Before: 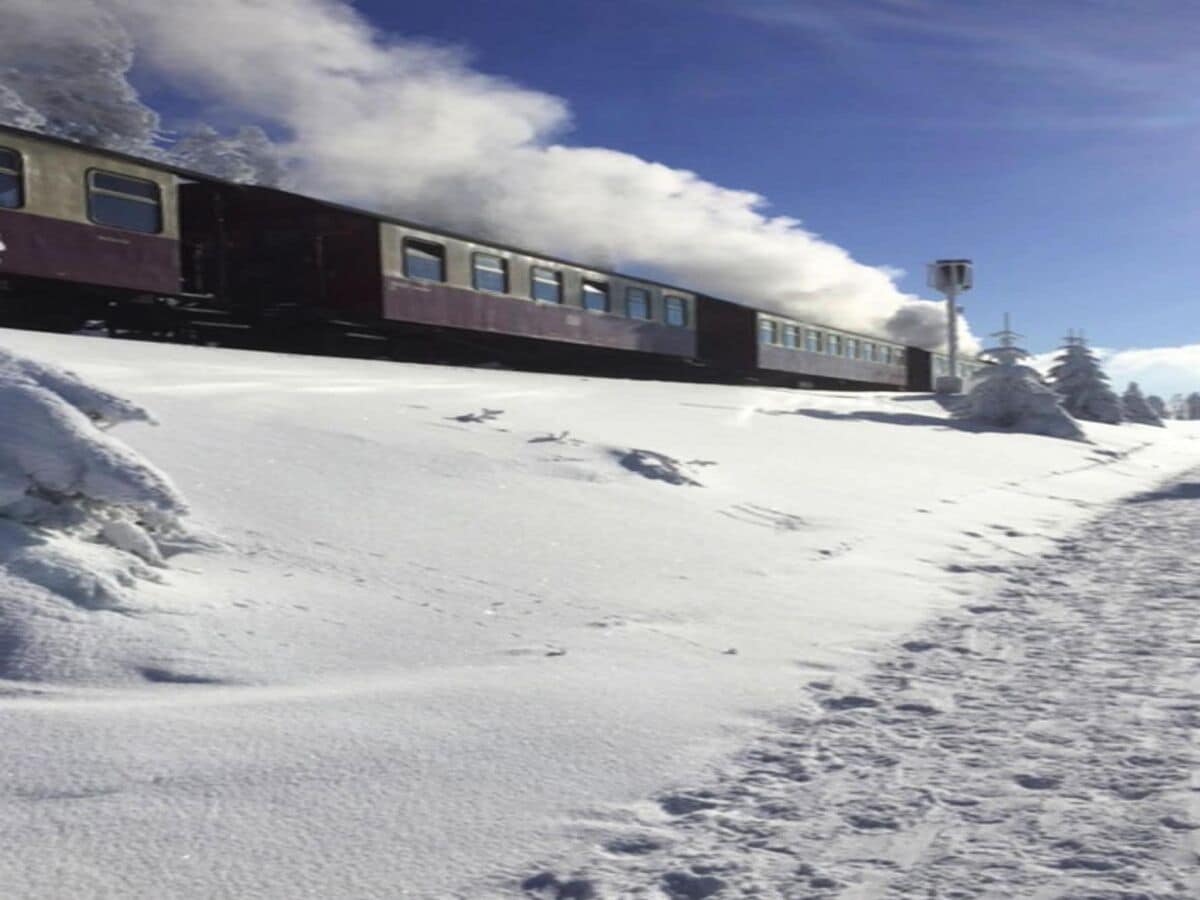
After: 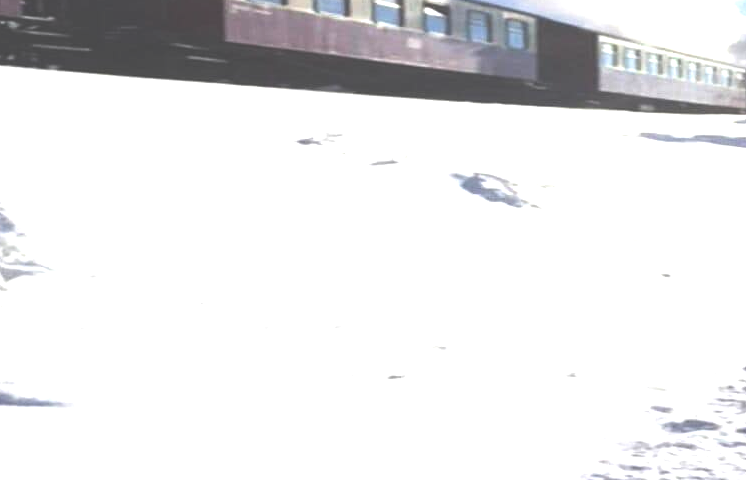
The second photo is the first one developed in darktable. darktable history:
crop: left 13.305%, top 30.883%, right 24.446%, bottom 15.688%
exposure: black level correction -0.023, exposure 1.396 EV, compensate highlight preservation false
levels: levels [0.031, 0.5, 0.969]
